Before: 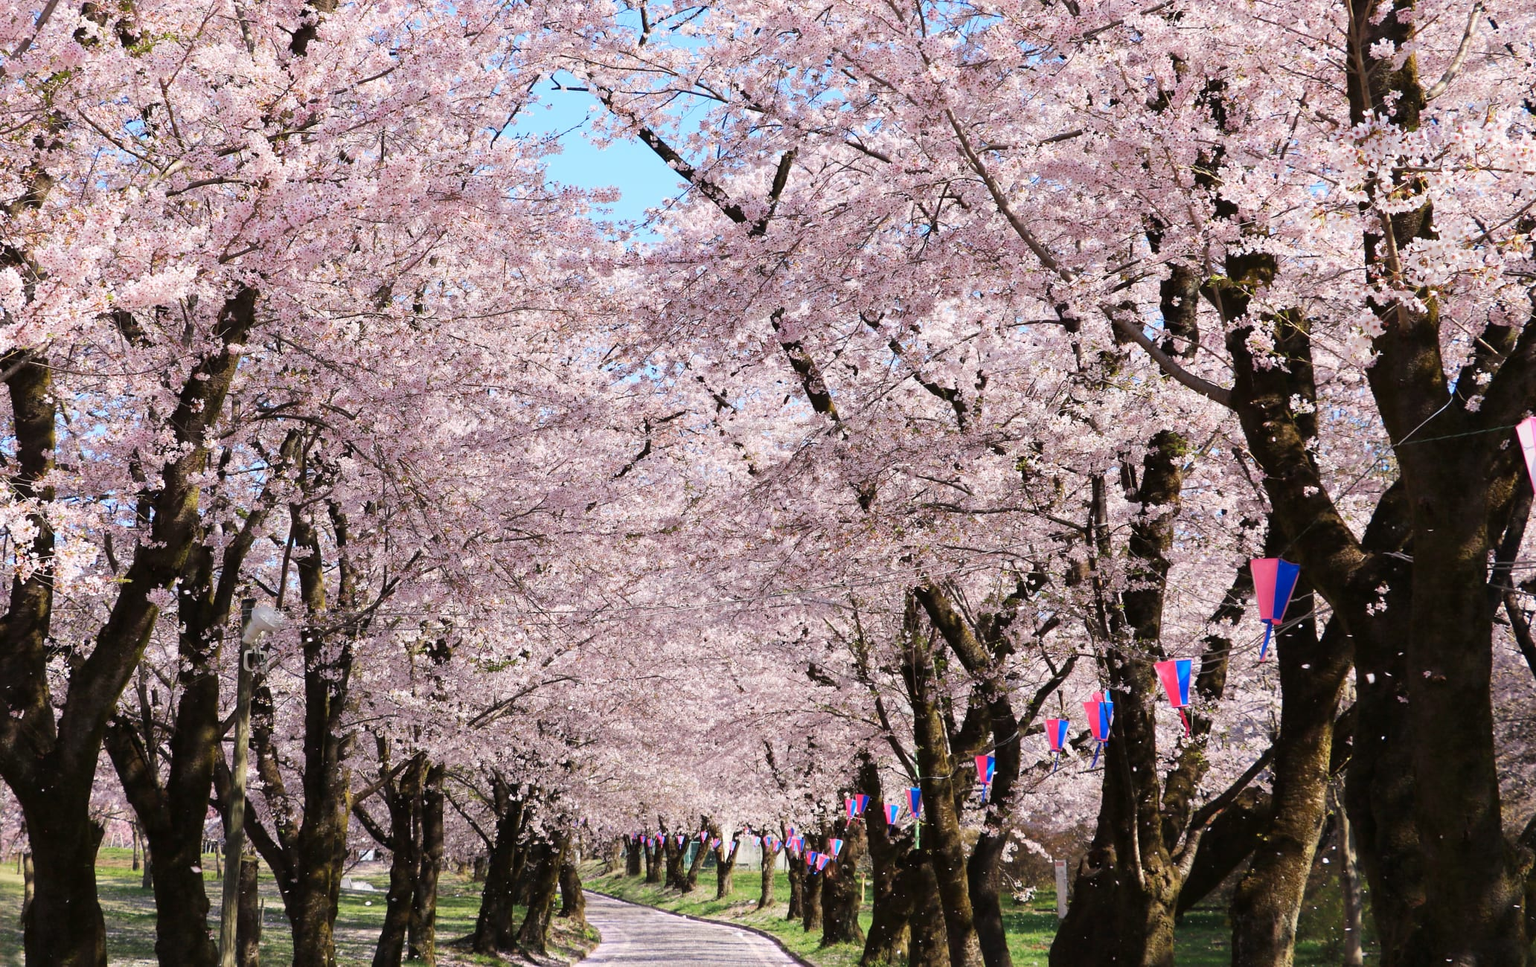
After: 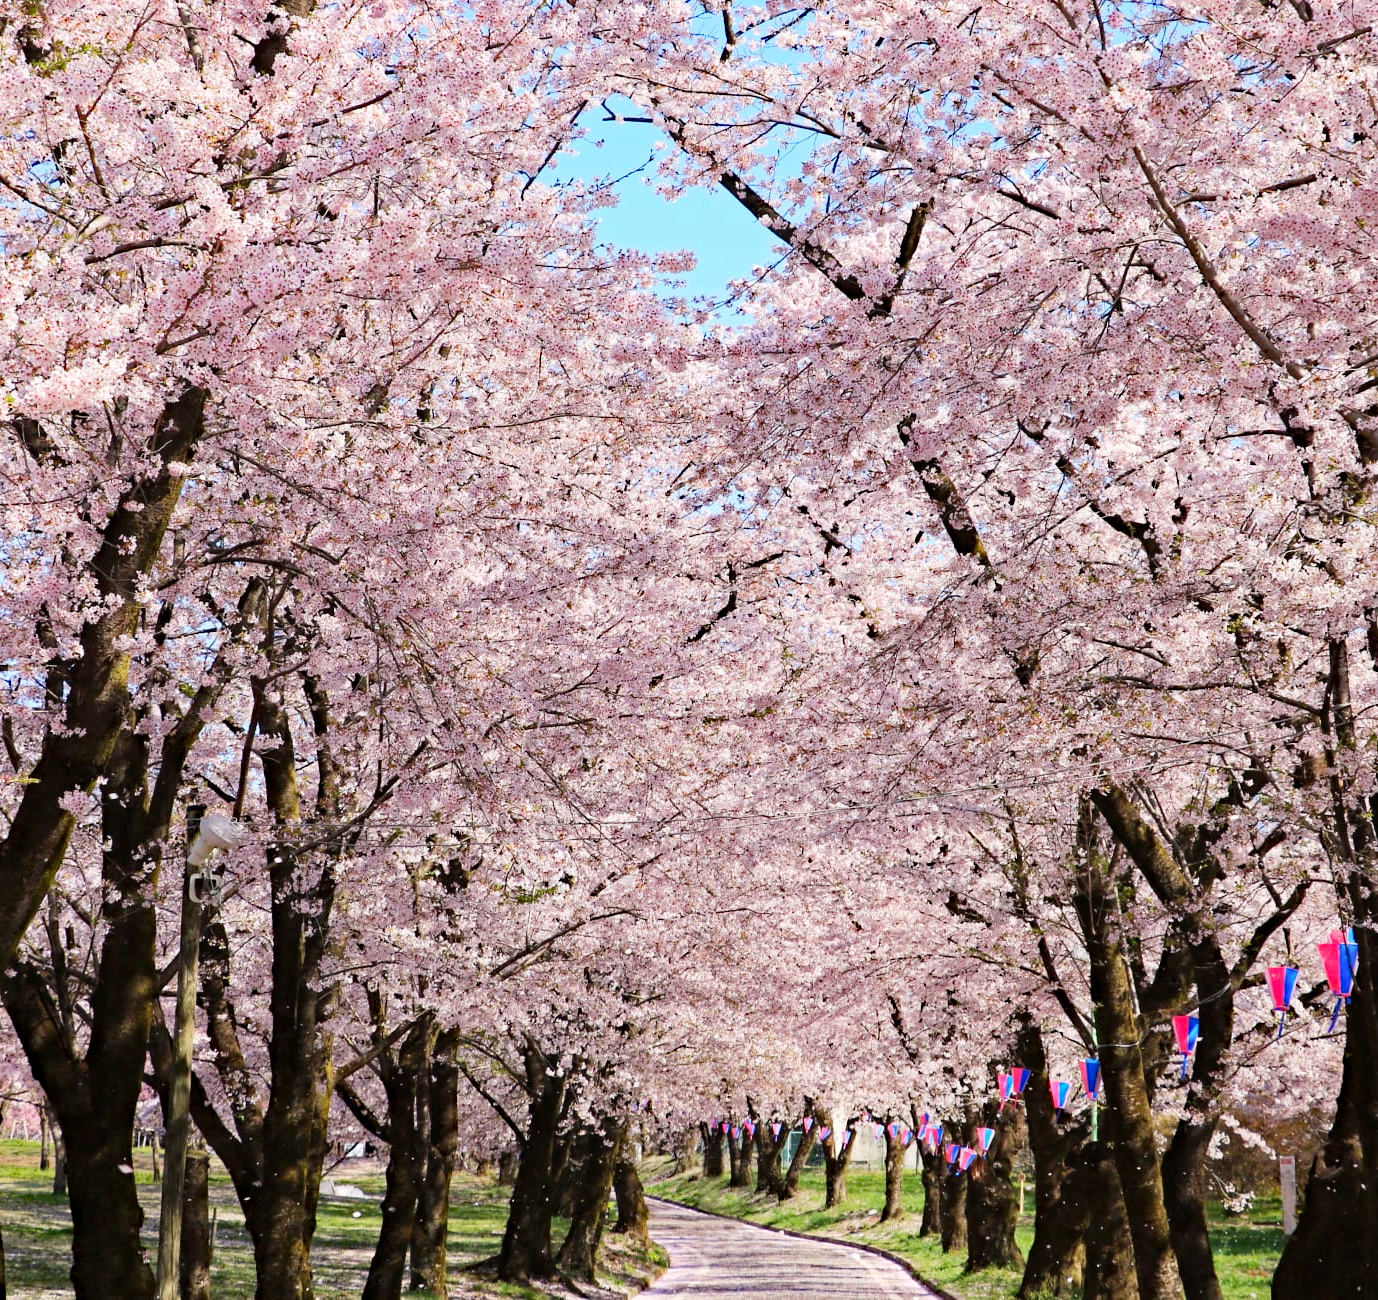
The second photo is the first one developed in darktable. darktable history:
exposure: compensate highlight preservation false
haze removal: strength 0.492, distance 0.436, compatibility mode true, adaptive false
tone curve: curves: ch0 [(0, 0) (0.765, 0.816) (1, 1)]; ch1 [(0, 0) (0.425, 0.464) (0.5, 0.5) (0.531, 0.522) (0.588, 0.575) (0.994, 0.939)]; ch2 [(0, 0) (0.398, 0.435) (0.455, 0.481) (0.501, 0.504) (0.529, 0.544) (0.584, 0.585) (1, 0.911)], preserve colors none
crop and rotate: left 6.697%, right 26.514%
